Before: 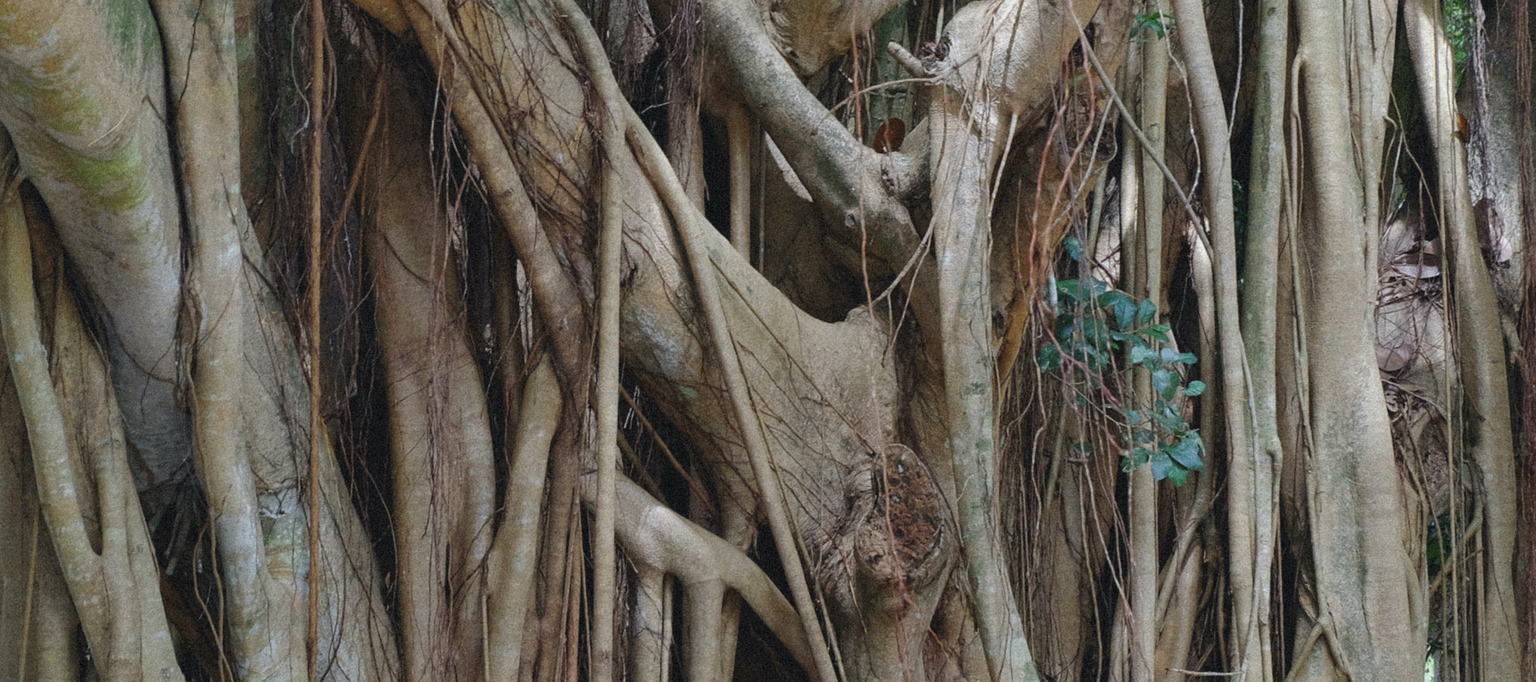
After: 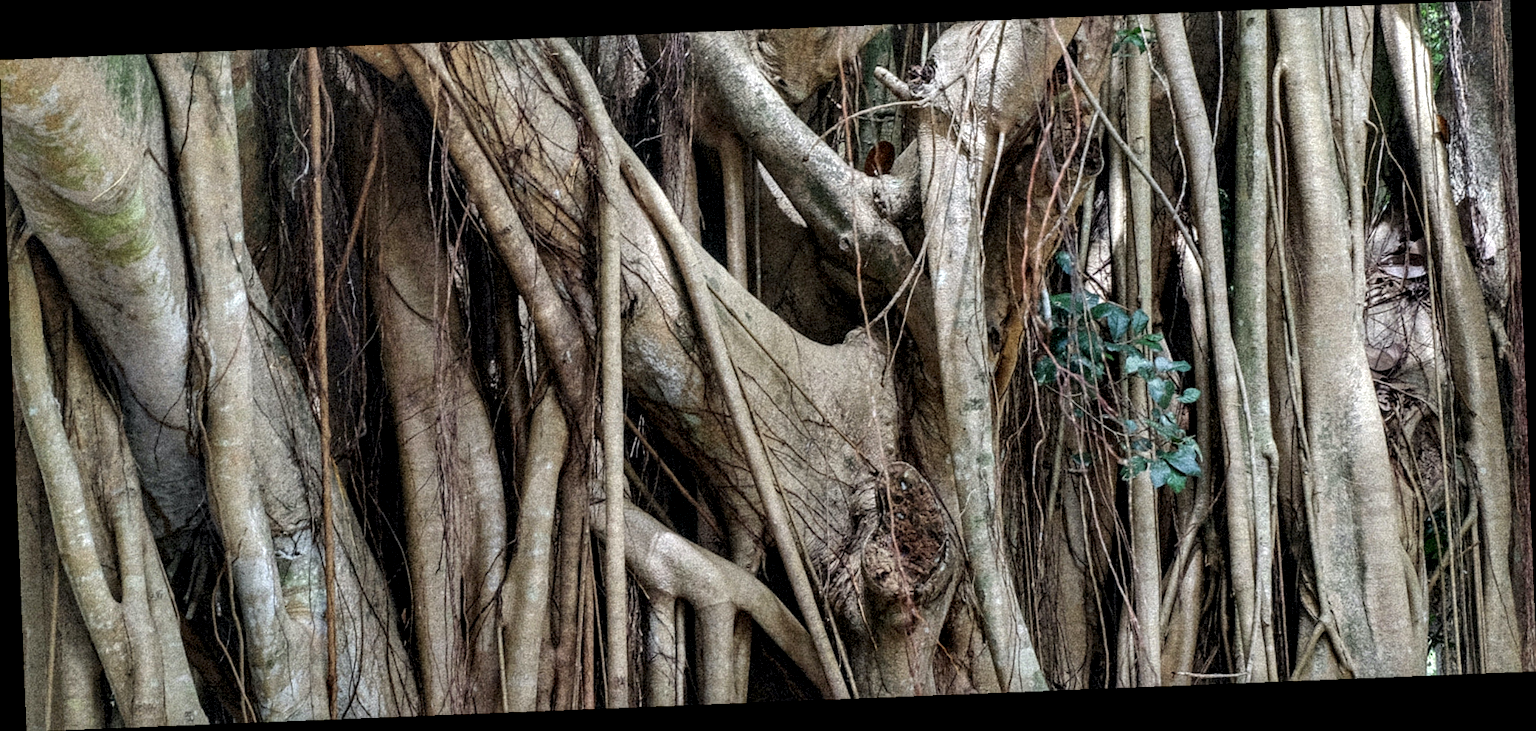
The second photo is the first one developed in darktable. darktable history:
rotate and perspective: rotation -2.29°, automatic cropping off
local contrast: highlights 20%, detail 197%
